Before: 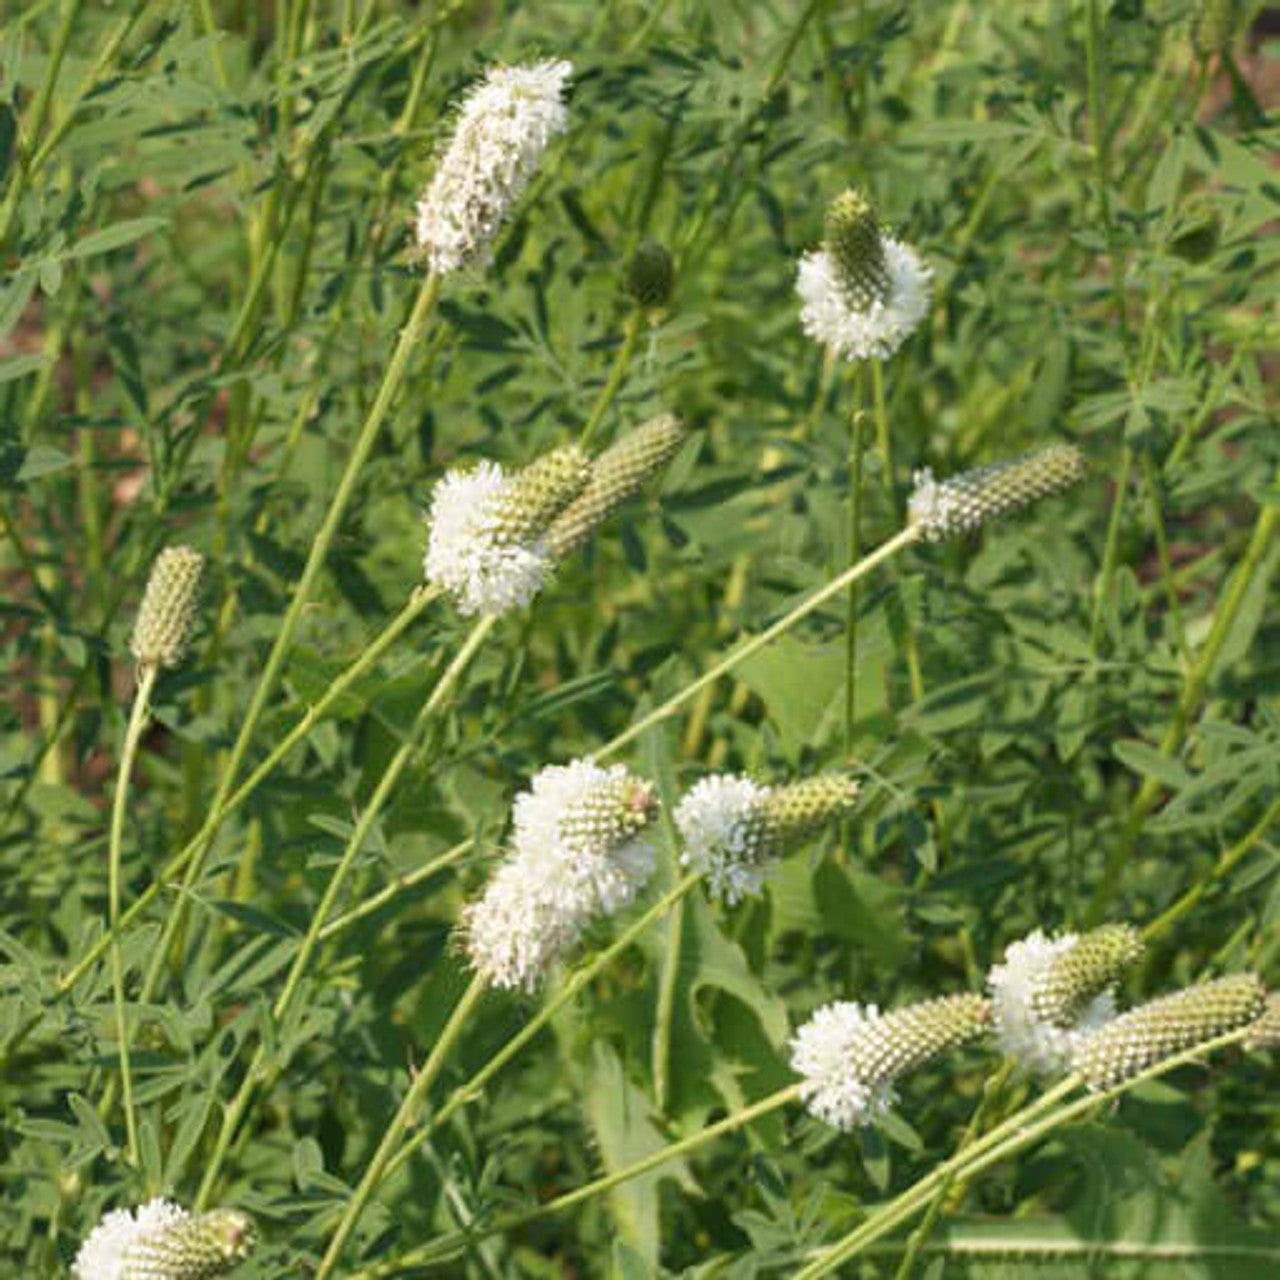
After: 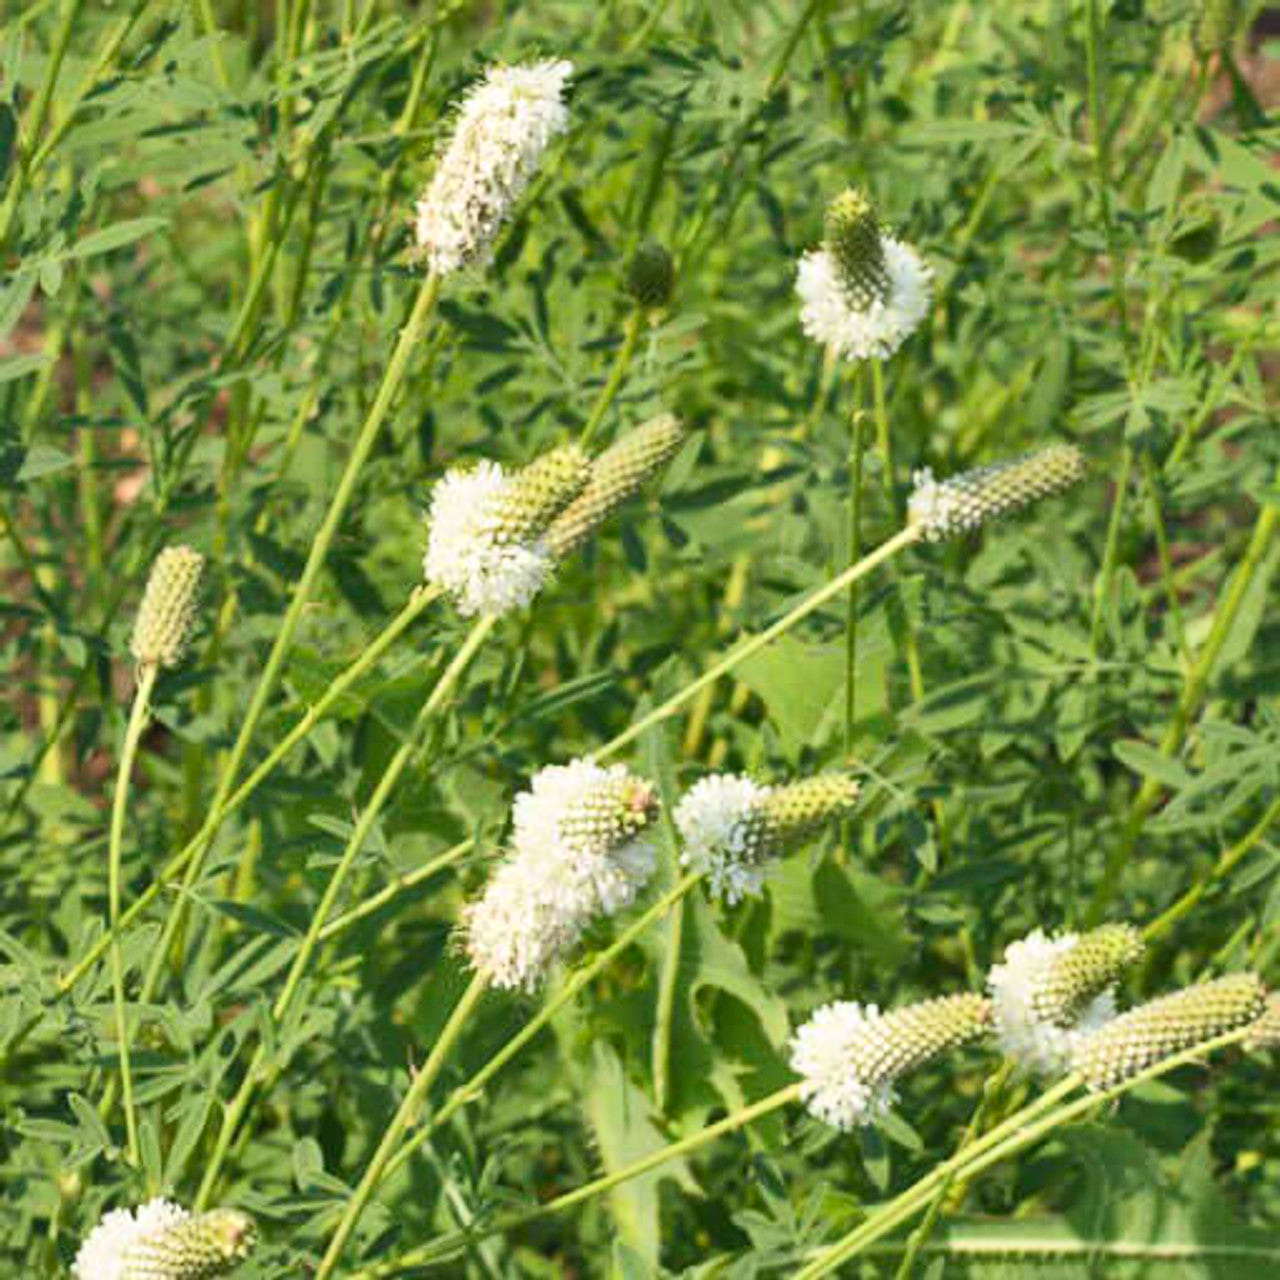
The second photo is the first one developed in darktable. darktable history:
contrast brightness saturation: contrast 0.2, brightness 0.16, saturation 0.22
shadows and highlights: white point adjustment 0.1, highlights -70, soften with gaussian
